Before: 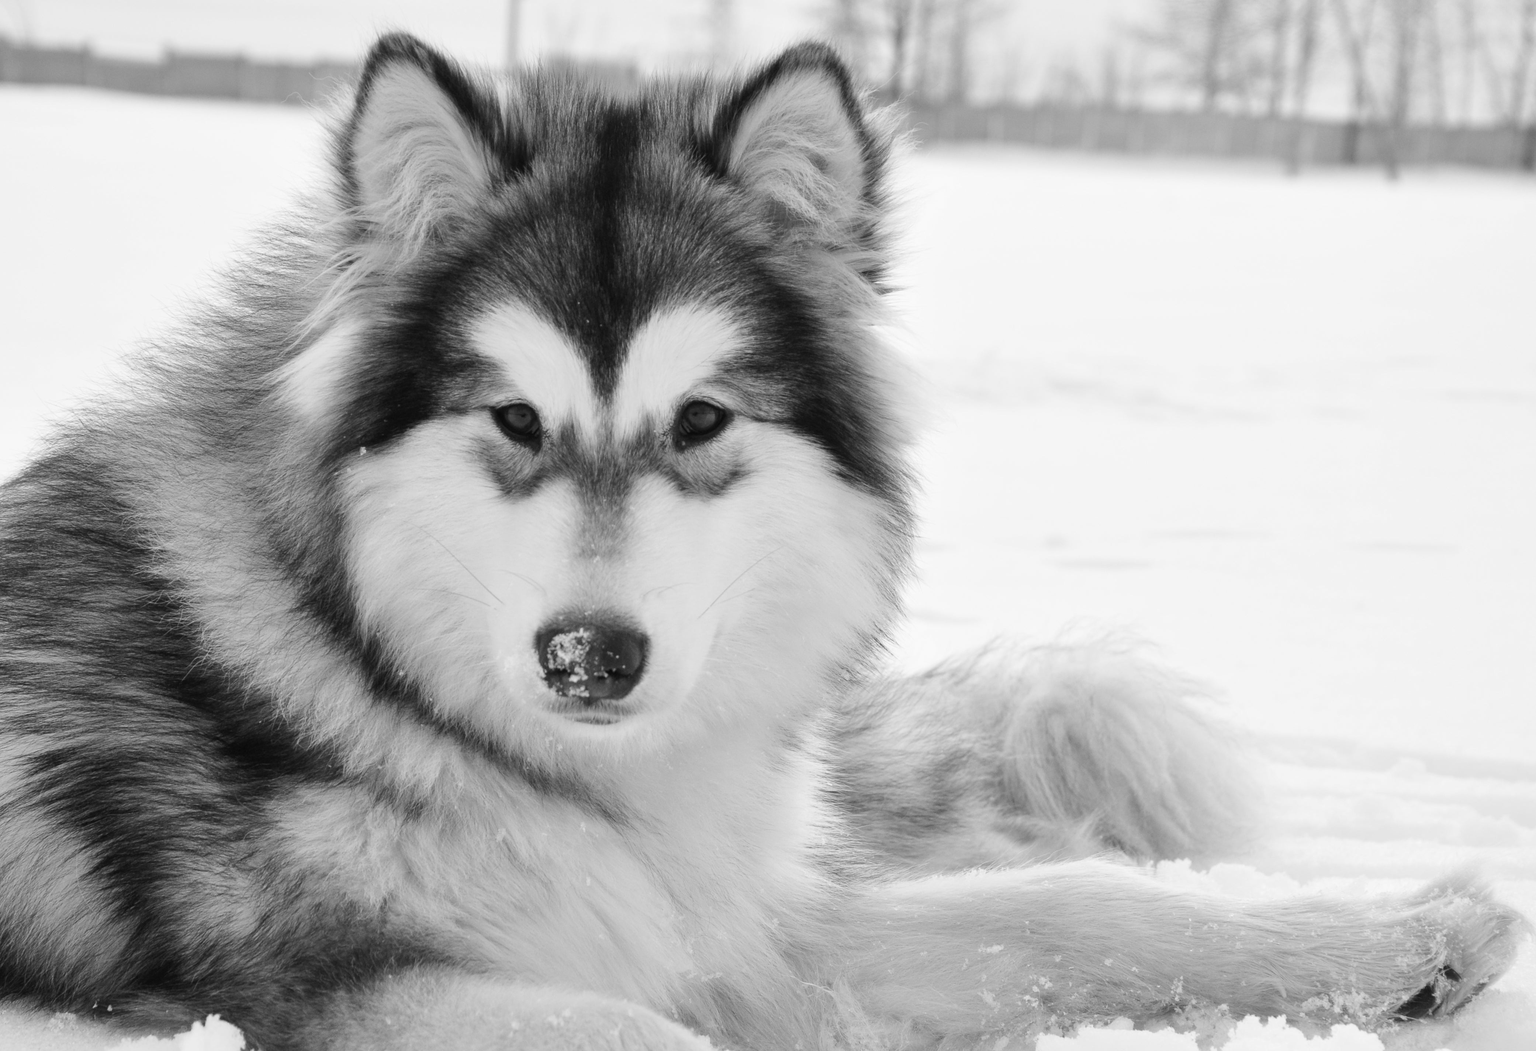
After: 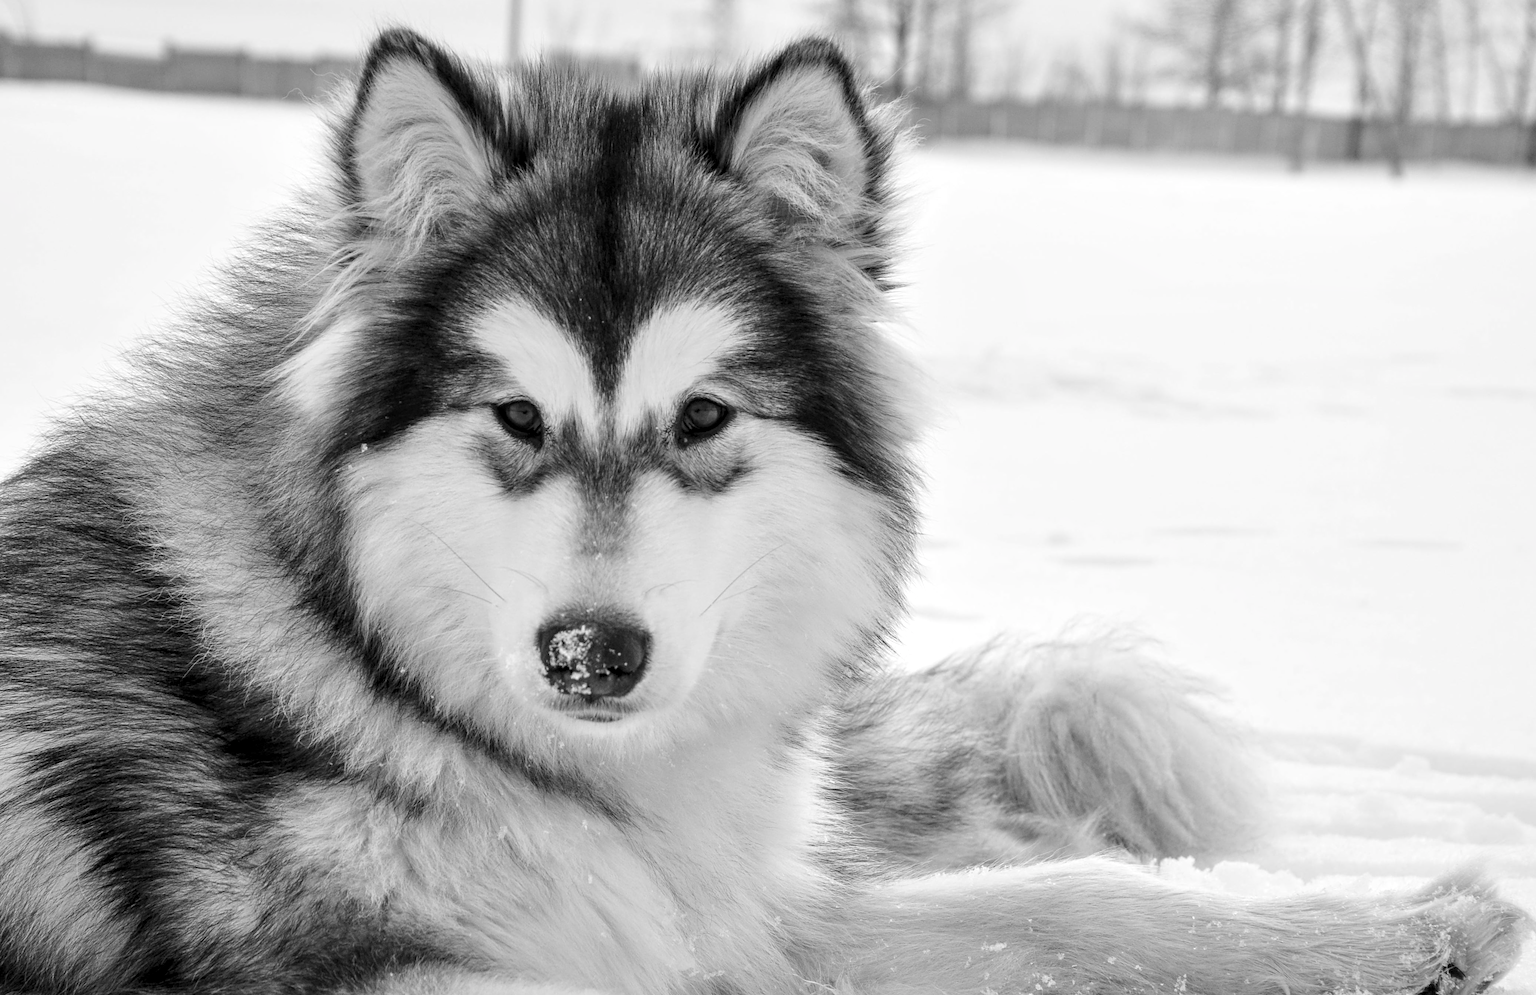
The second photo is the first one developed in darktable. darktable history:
crop: top 0.448%, right 0.264%, bottom 5.045%
contrast equalizer: octaves 7, y [[0.509, 0.514, 0.523, 0.542, 0.578, 0.603], [0.5 ×6], [0.509, 0.514, 0.523, 0.542, 0.578, 0.603], [0.001, 0.002, 0.003, 0.005, 0.01, 0.013], [0.001, 0.002, 0.003, 0.005, 0.01, 0.013]]
local contrast: detail 130%
